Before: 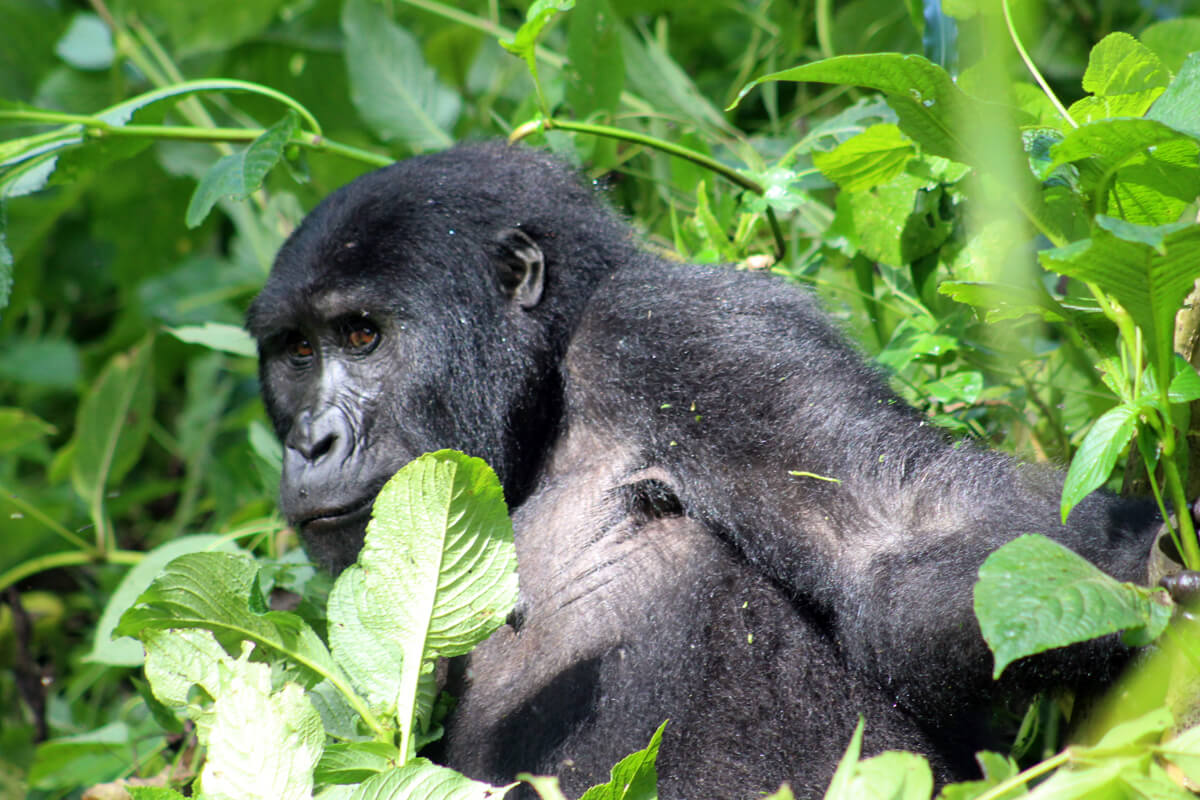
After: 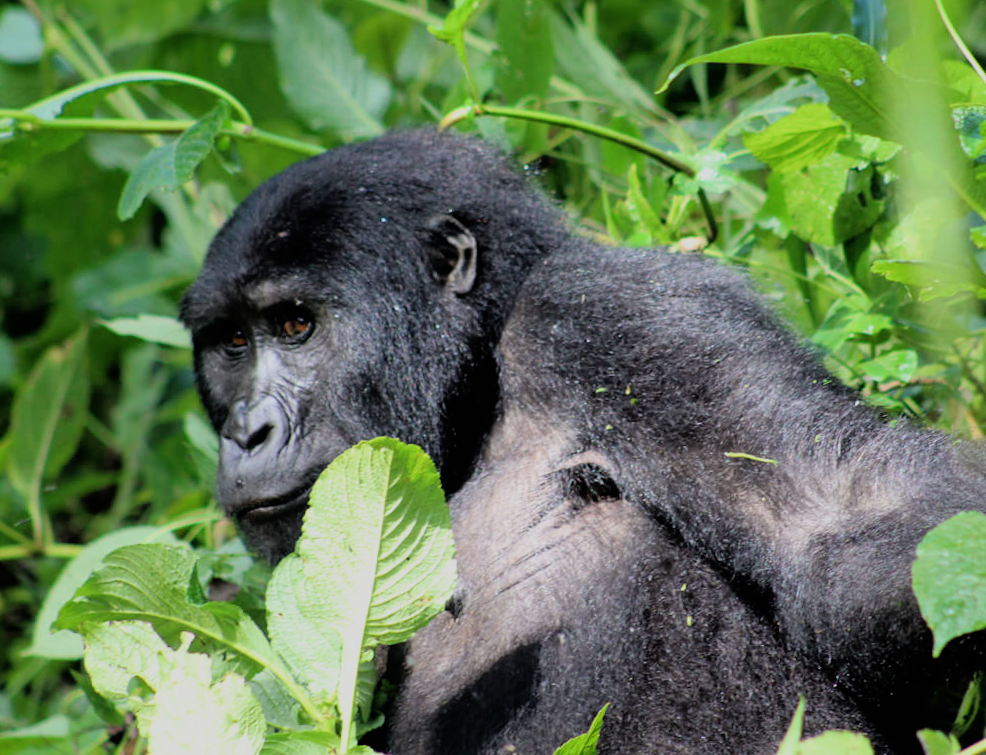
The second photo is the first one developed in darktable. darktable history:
crop and rotate: angle 1°, left 4.281%, top 0.642%, right 11.383%, bottom 2.486%
filmic rgb: black relative exposure -7.92 EV, white relative exposure 4.13 EV, threshold 3 EV, hardness 4.02, latitude 51.22%, contrast 1.013, shadows ↔ highlights balance 5.35%, color science v5 (2021), contrast in shadows safe, contrast in highlights safe, enable highlight reconstruction true
